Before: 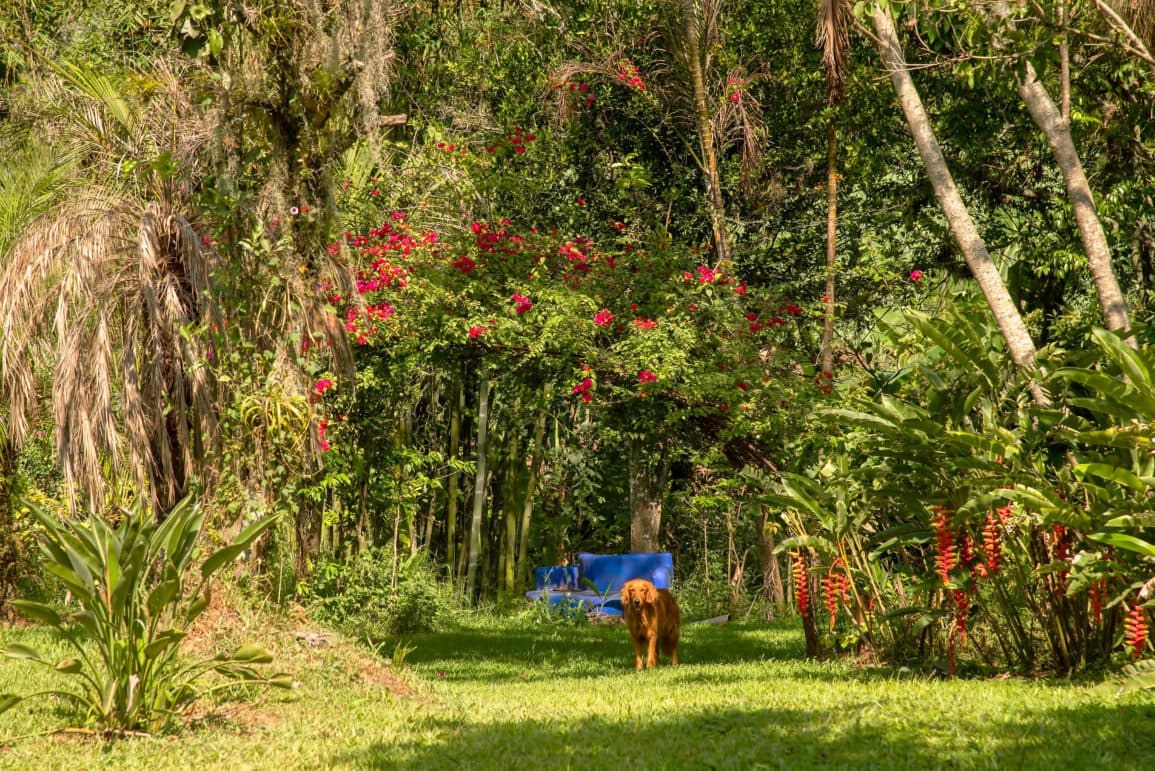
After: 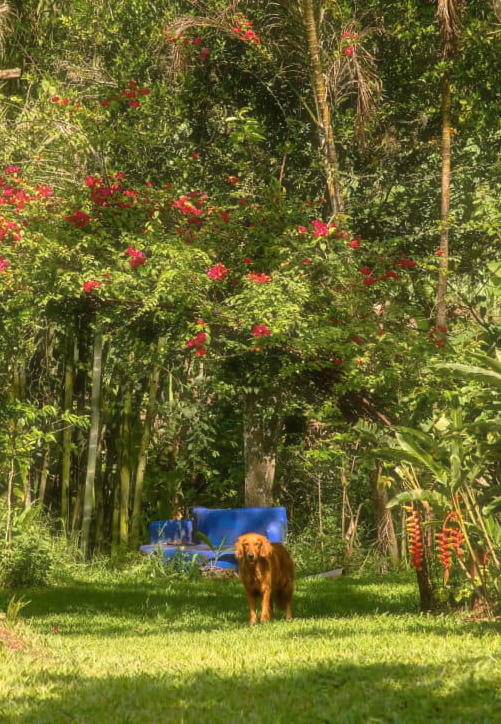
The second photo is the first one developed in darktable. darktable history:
haze removal: strength -0.1, adaptive false
crop: left 33.452%, top 6.025%, right 23.155%
